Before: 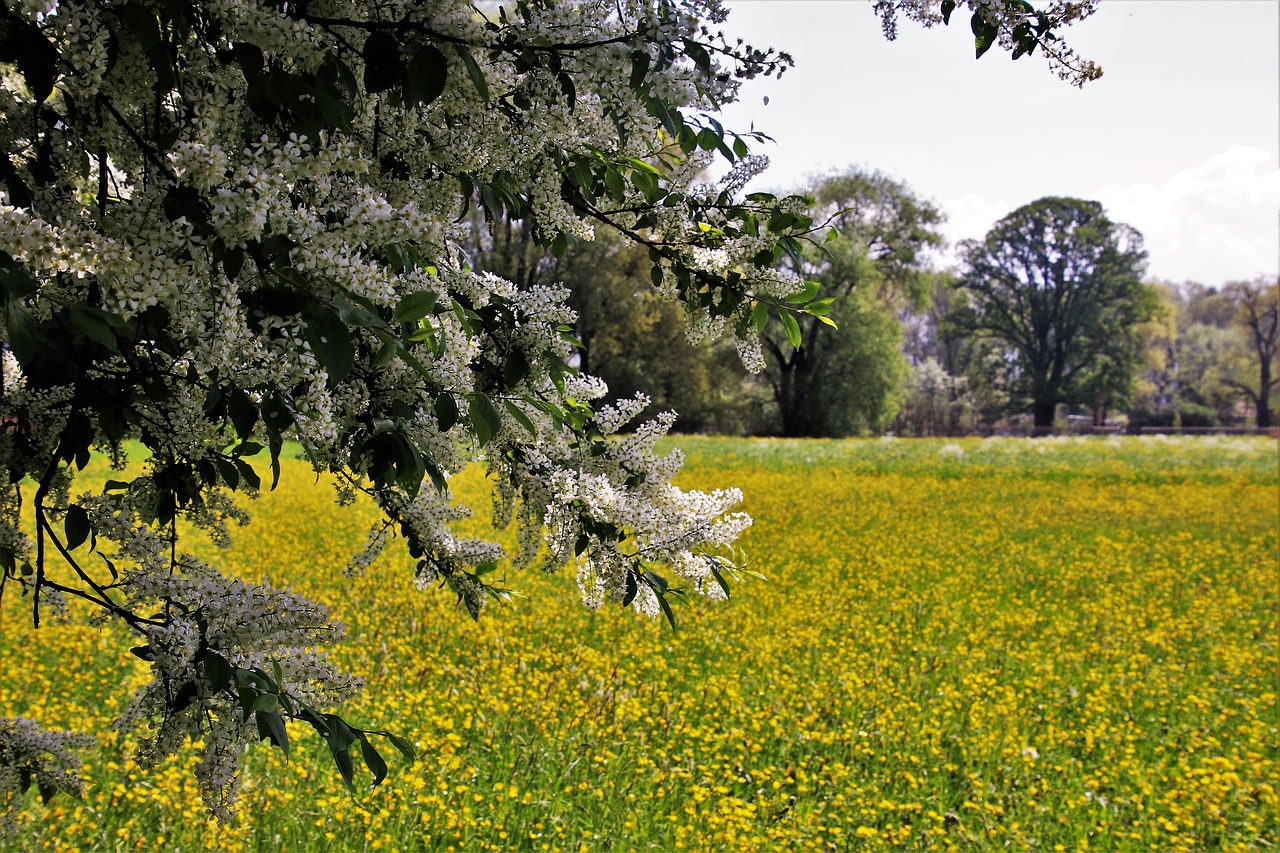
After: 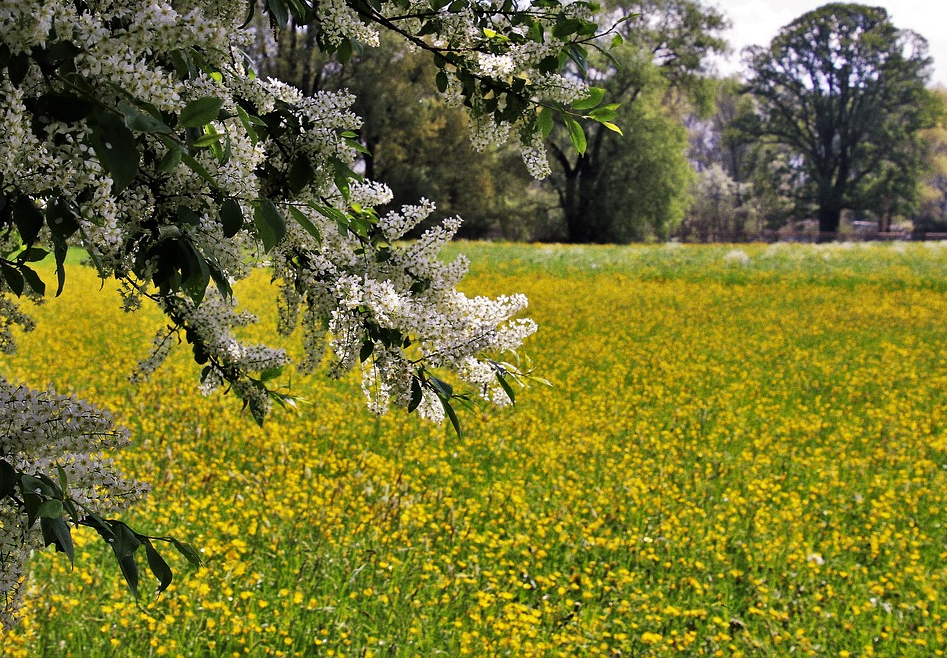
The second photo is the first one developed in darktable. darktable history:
tone equalizer: on, module defaults
crop: left 16.871%, top 22.857%, right 9.116%
grain: coarseness 0.09 ISO
